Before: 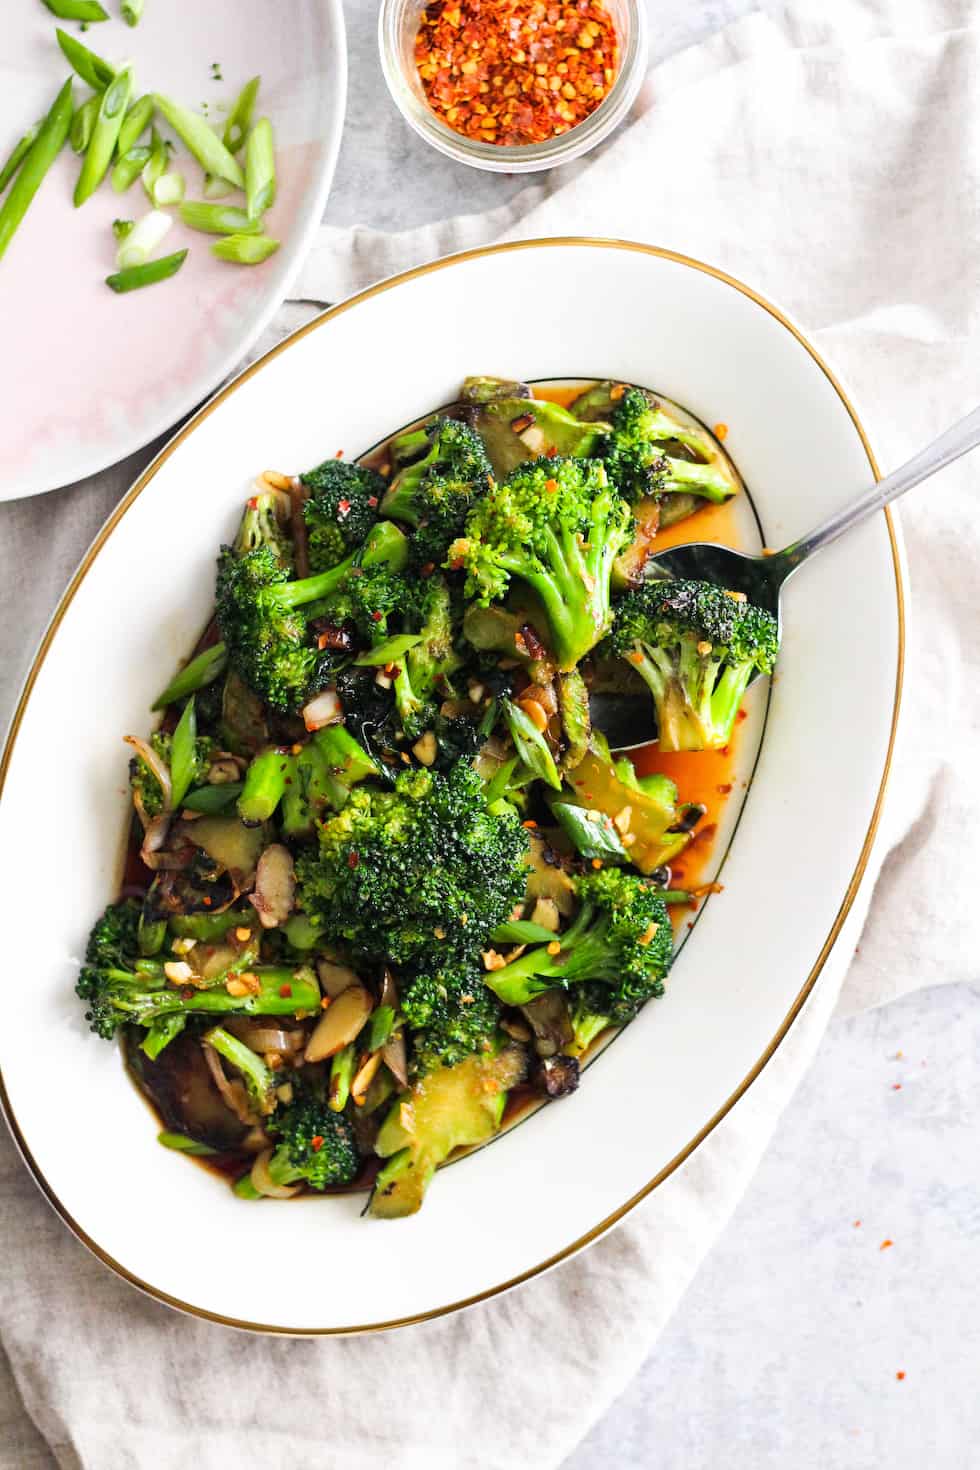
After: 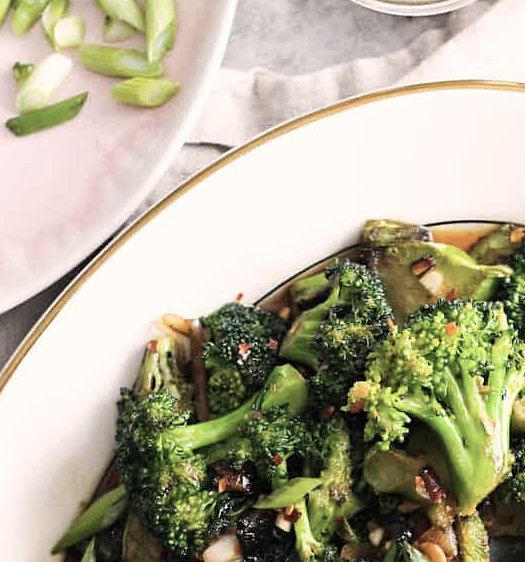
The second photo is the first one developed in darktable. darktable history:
sharpen: amount 0.212
crop: left 10.212%, top 10.694%, right 36.139%, bottom 51.07%
color correction: highlights a* 5.59, highlights b* 5.19, saturation 0.644
exposure: compensate highlight preservation false
